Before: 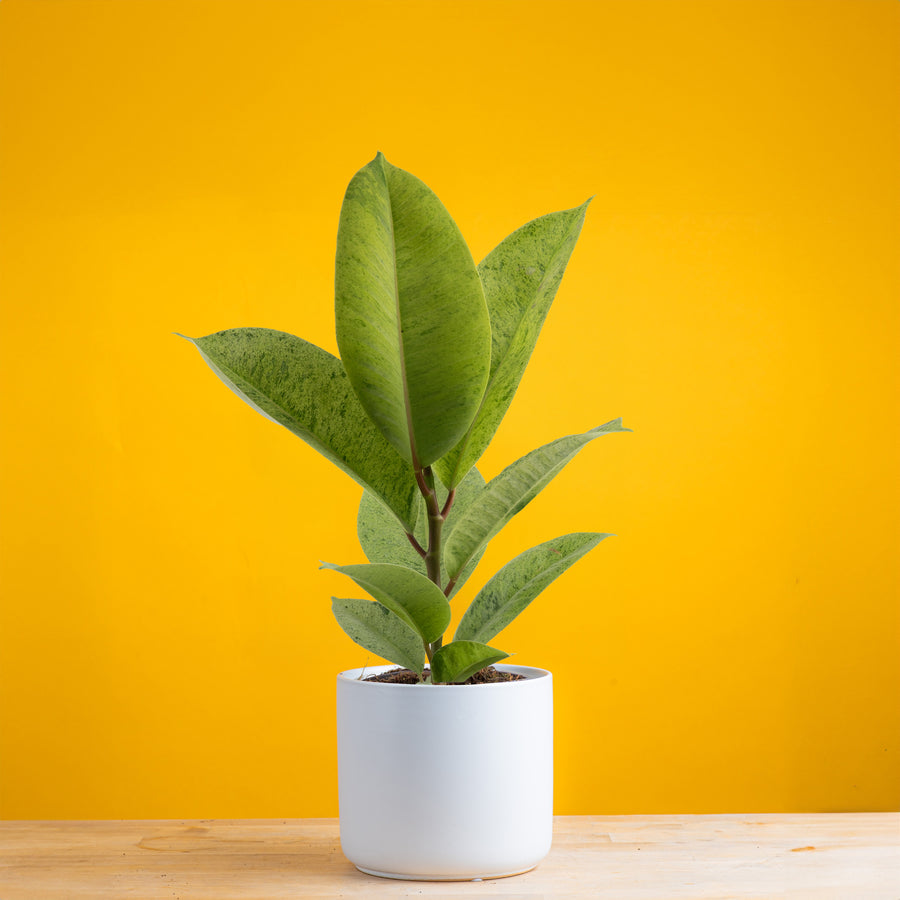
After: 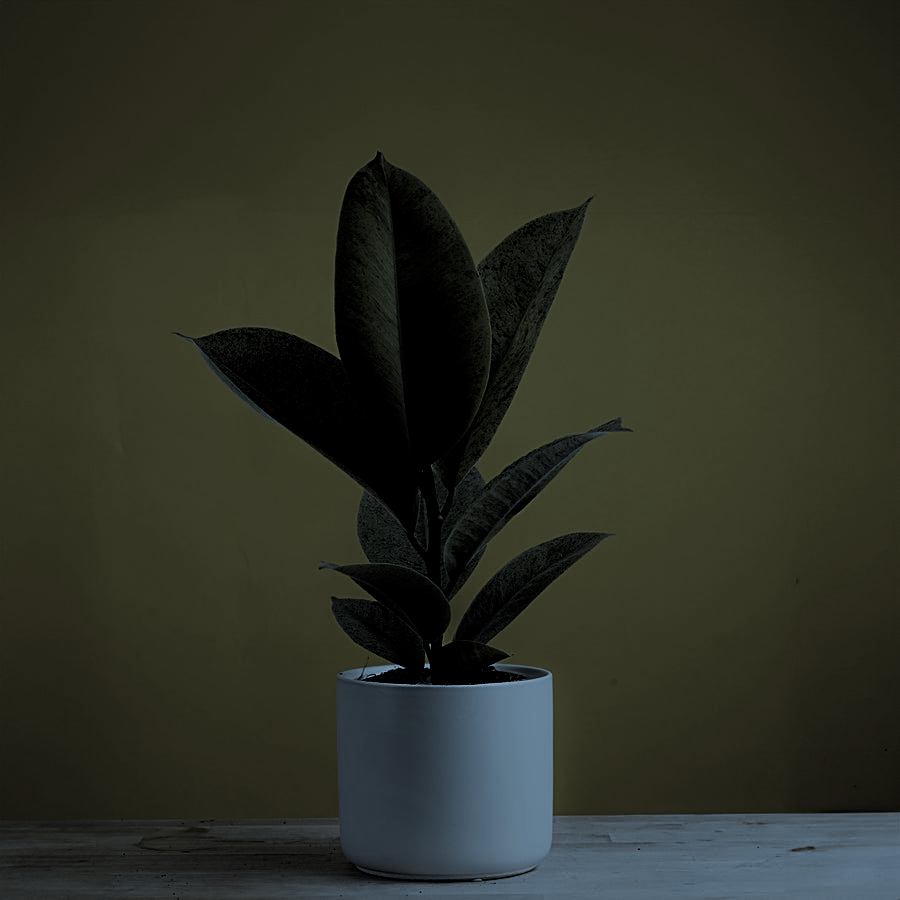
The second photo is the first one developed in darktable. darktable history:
tone equalizer: edges refinement/feathering 500, mask exposure compensation -1.57 EV, preserve details no
filmic rgb: black relative exposure -5.11 EV, white relative exposure 3.99 EV, hardness 2.89, contrast 1.301, highlights saturation mix -28.71%, preserve chrominance no, color science v5 (2021), contrast in shadows safe, contrast in highlights safe
color balance rgb: shadows lift › chroma 11.749%, shadows lift › hue 130.5°, perceptual saturation grading › global saturation 30.11%
color correction: highlights a* -9.25, highlights b* -23.19
levels: levels [0.721, 0.937, 0.997]
sharpen: on, module defaults
velvia: on, module defaults
contrast brightness saturation: brightness 0.986
